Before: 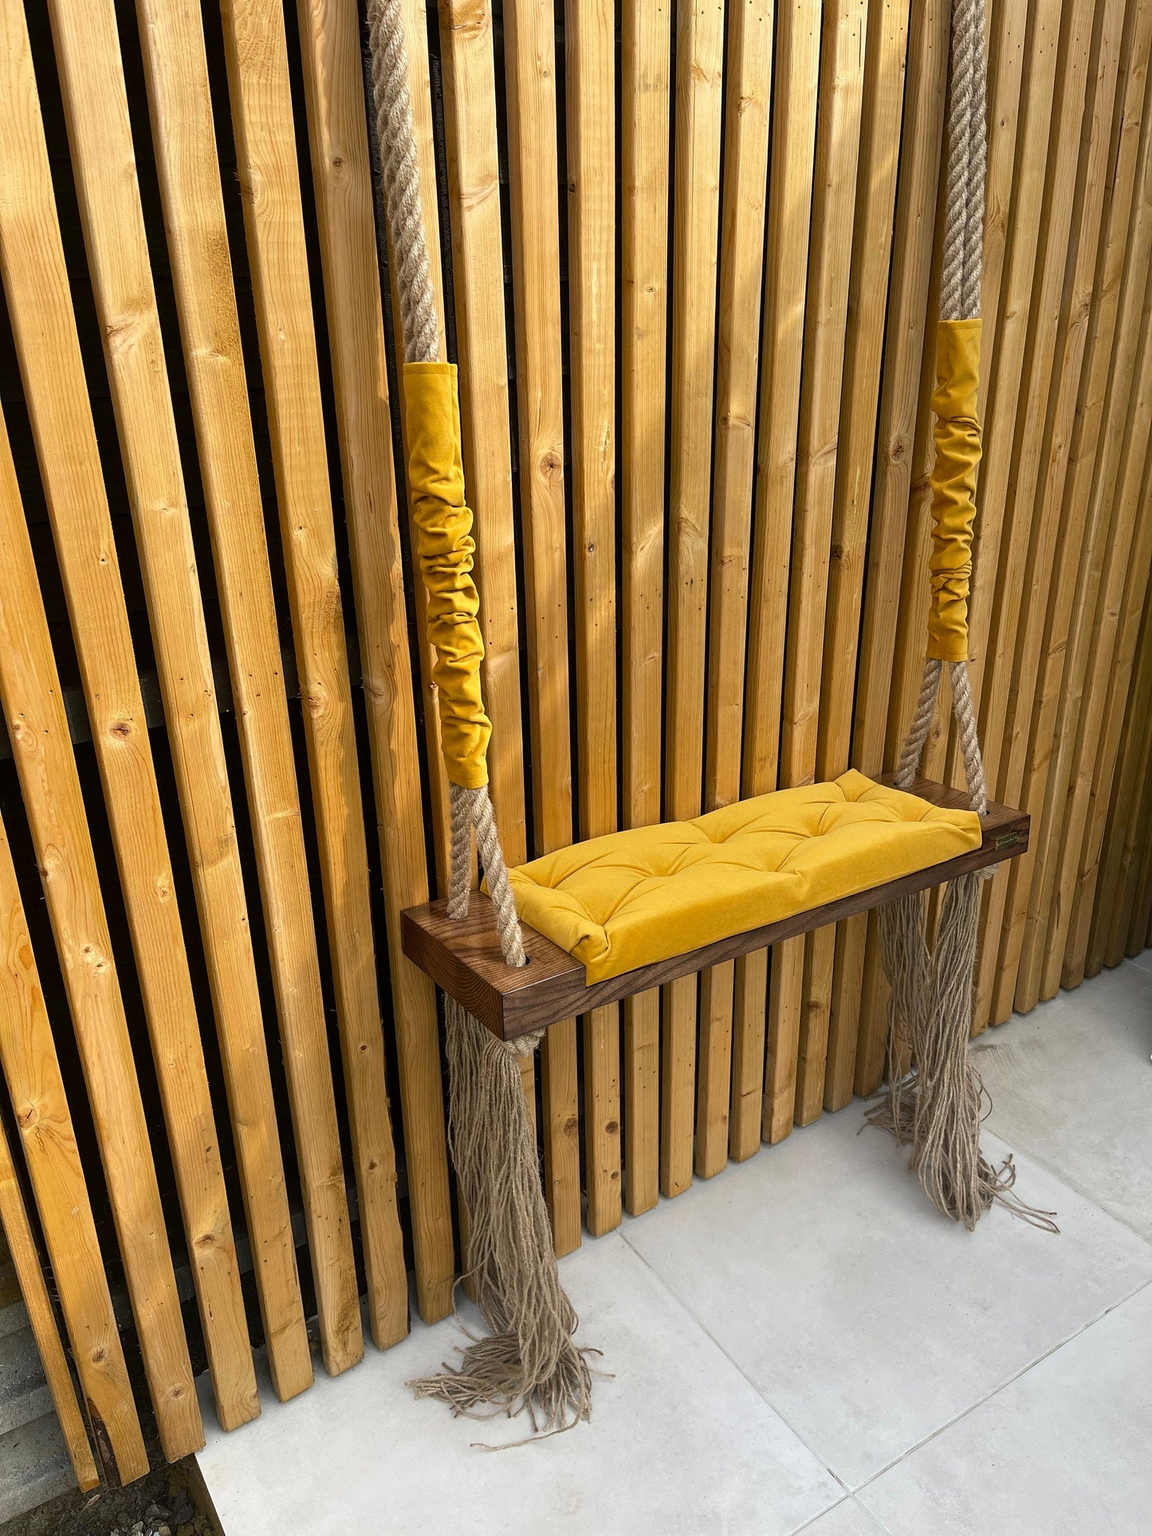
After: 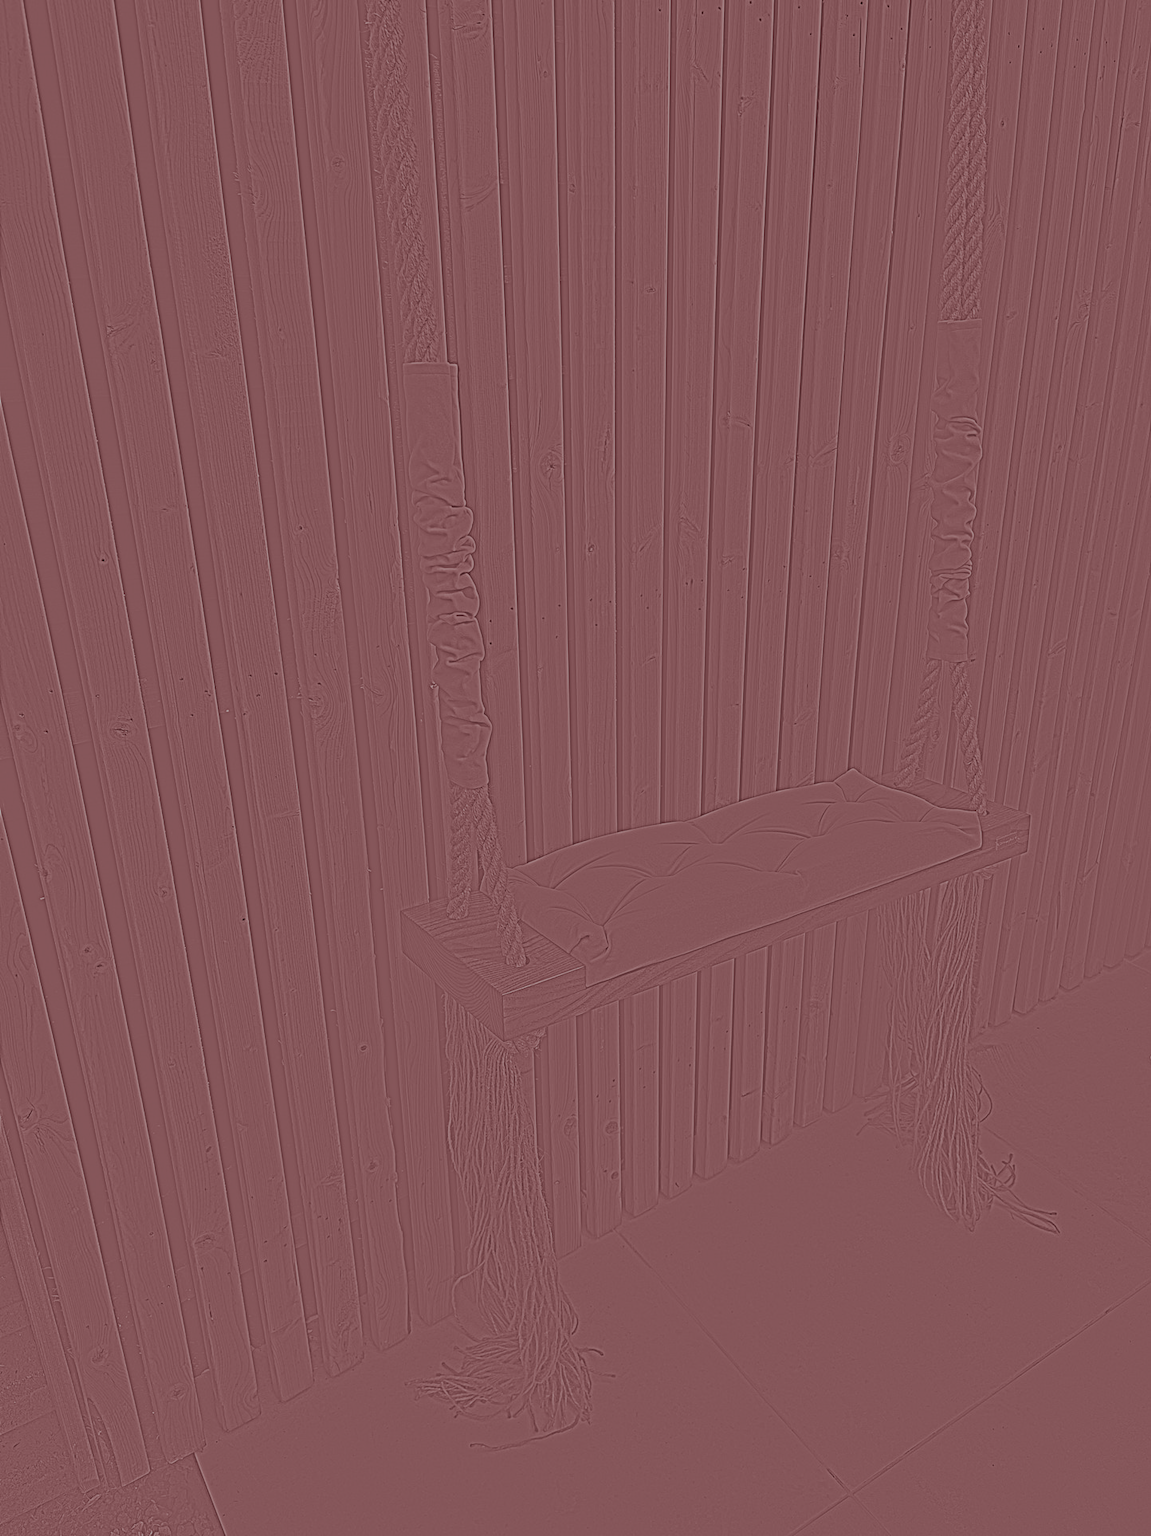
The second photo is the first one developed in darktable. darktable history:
contrast brightness saturation: contrast 0.24, brightness -0.24, saturation 0.14
split-toning: highlights › hue 187.2°, highlights › saturation 0.83, balance -68.05, compress 56.43%
highpass: sharpness 5.84%, contrast boost 8.44%
color balance rgb: perceptual saturation grading › global saturation 25%, perceptual brilliance grading › mid-tones 10%, perceptual brilliance grading › shadows 15%, global vibrance 20%
